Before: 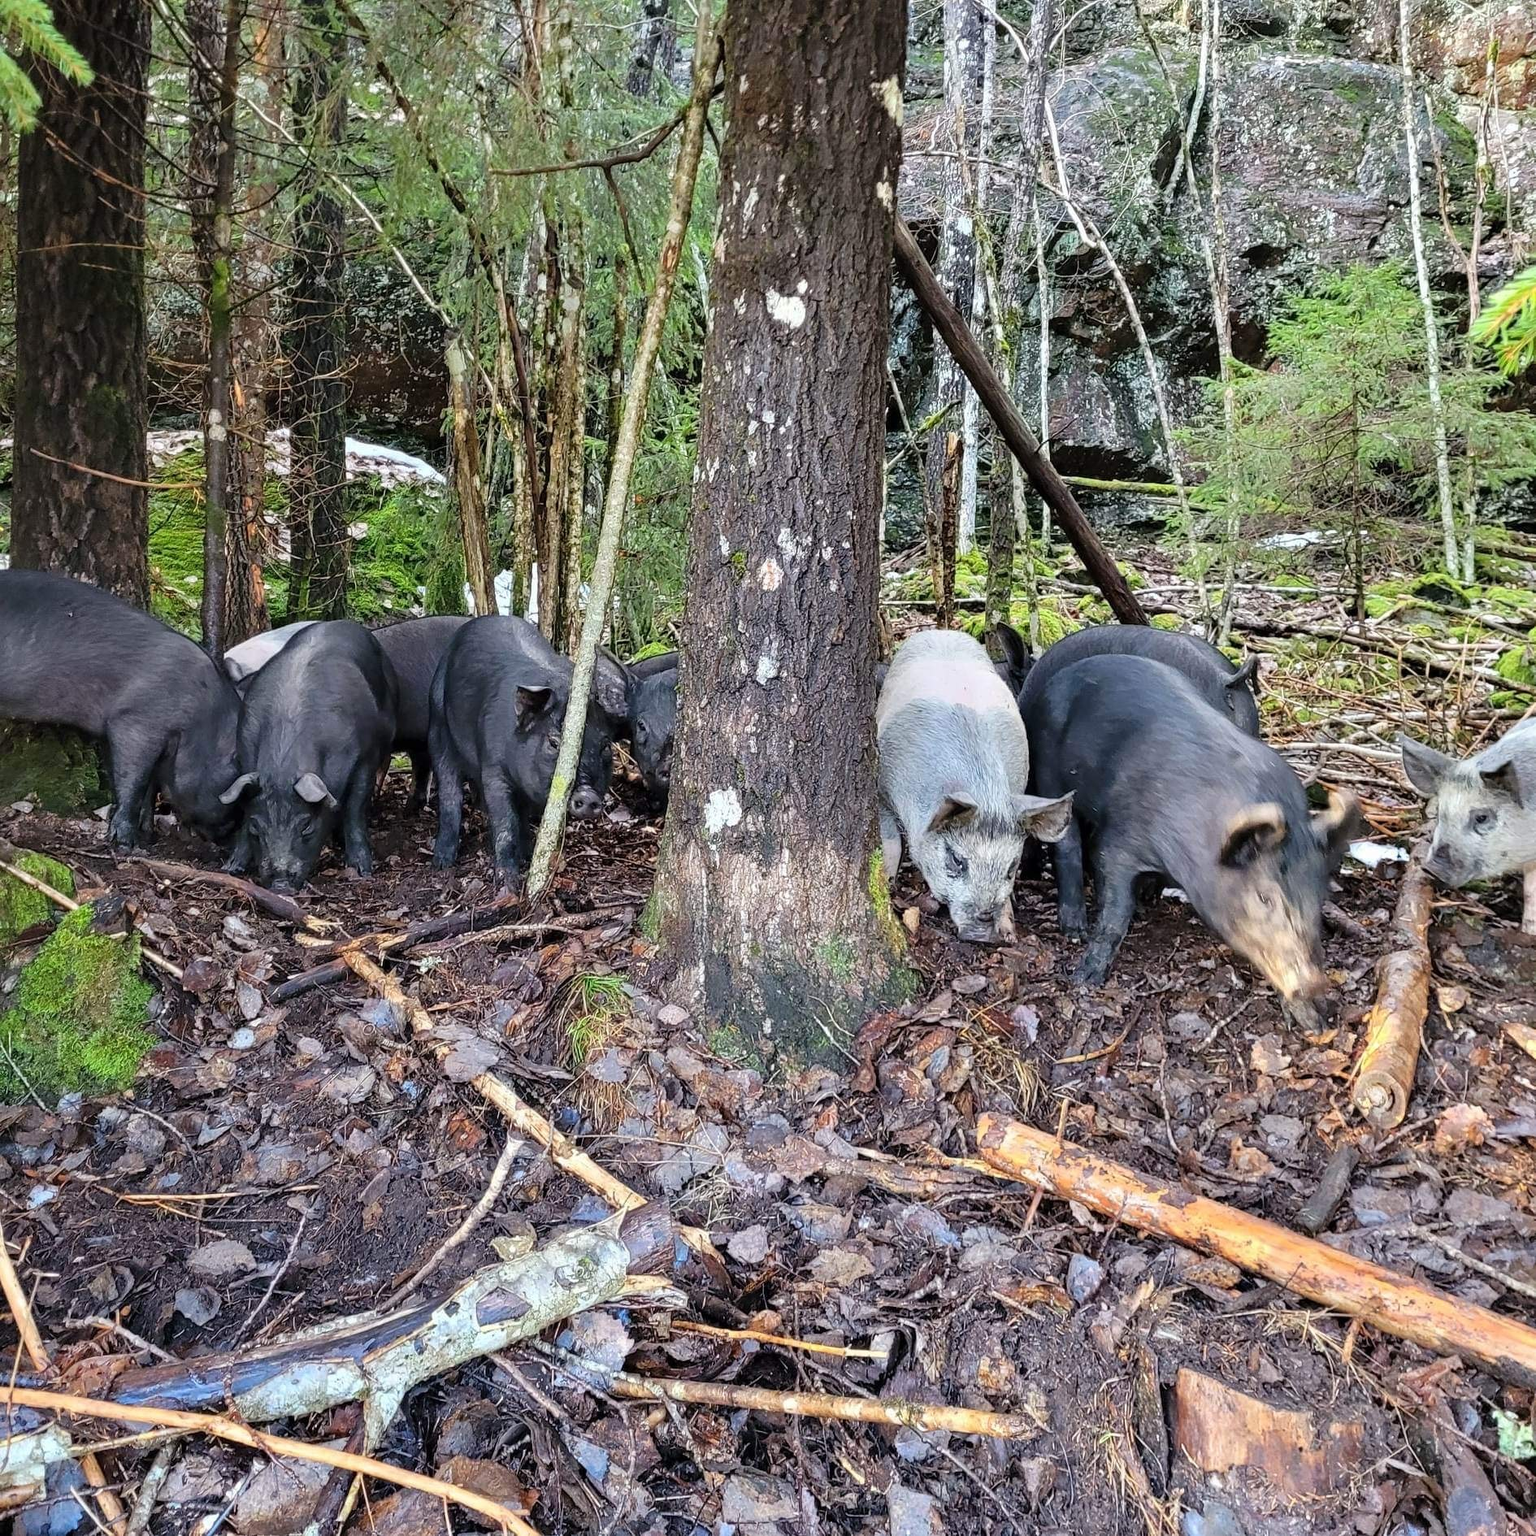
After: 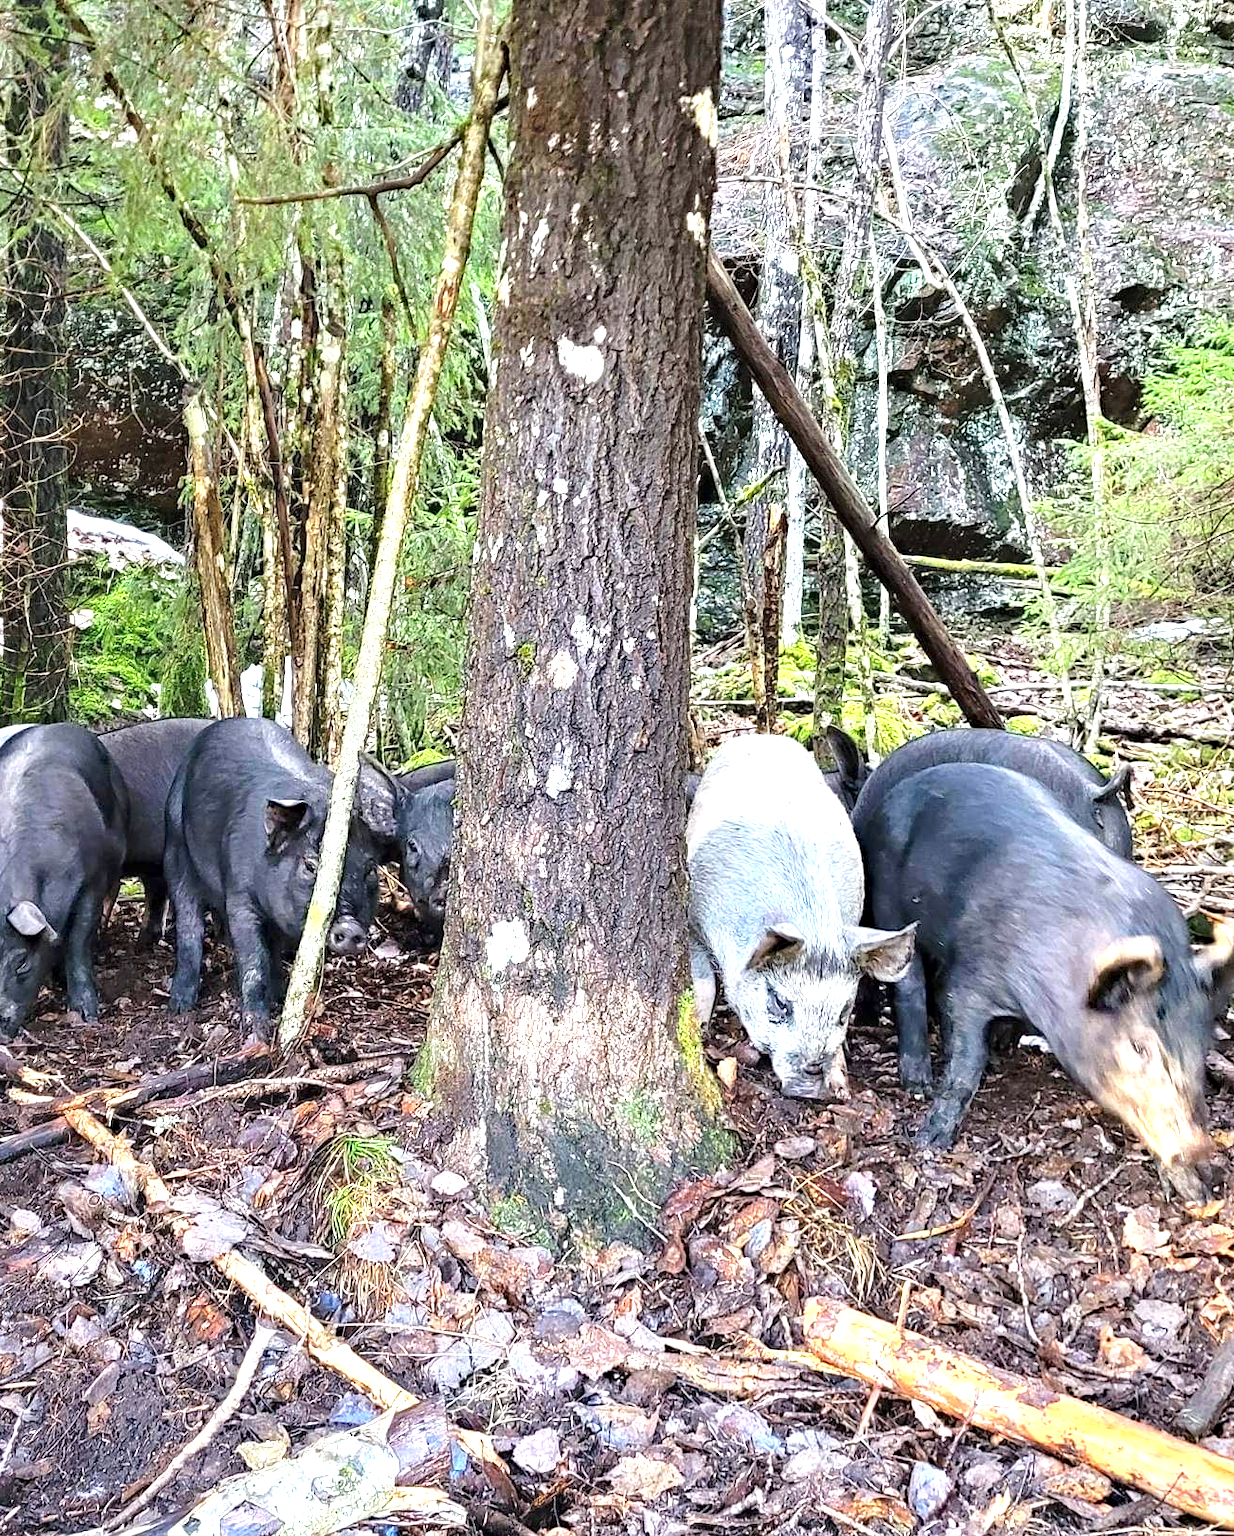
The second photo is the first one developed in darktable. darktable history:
haze removal: adaptive false
crop: left 18.771%, right 12.247%, bottom 14.211%
exposure: black level correction 0, exposure 1.106 EV, compensate highlight preservation false
